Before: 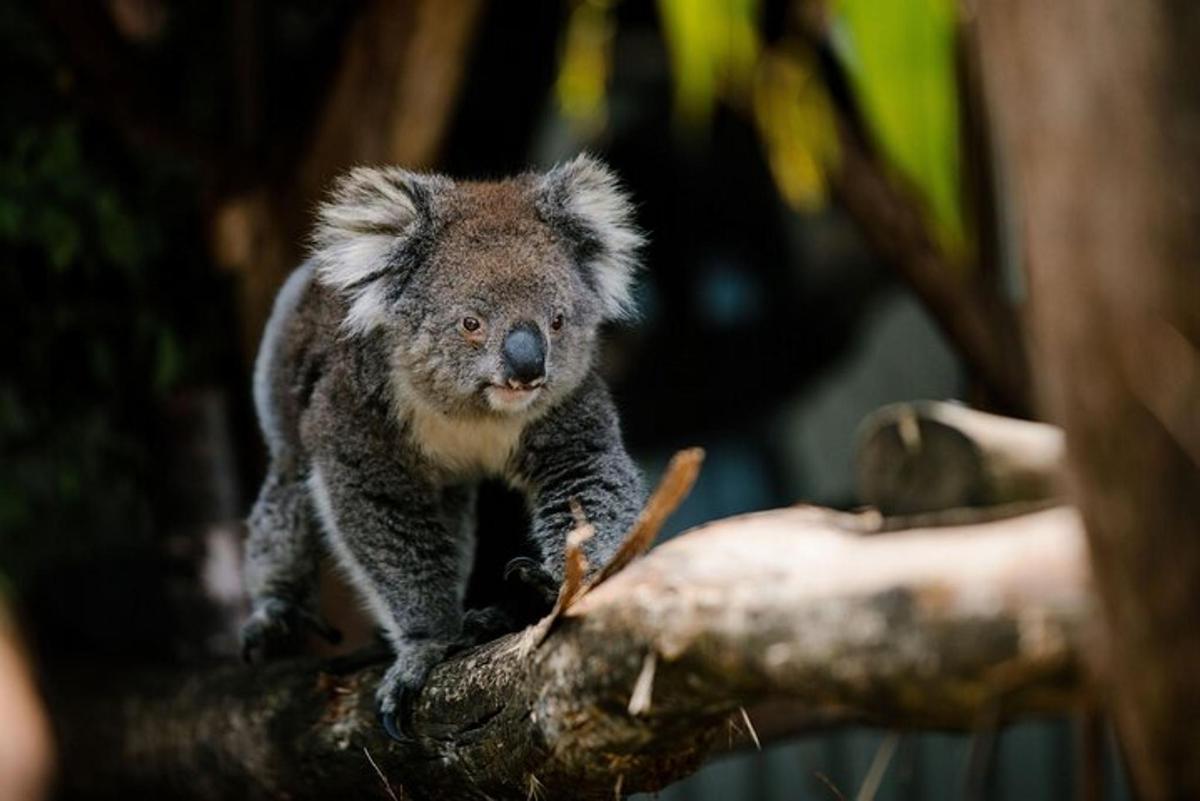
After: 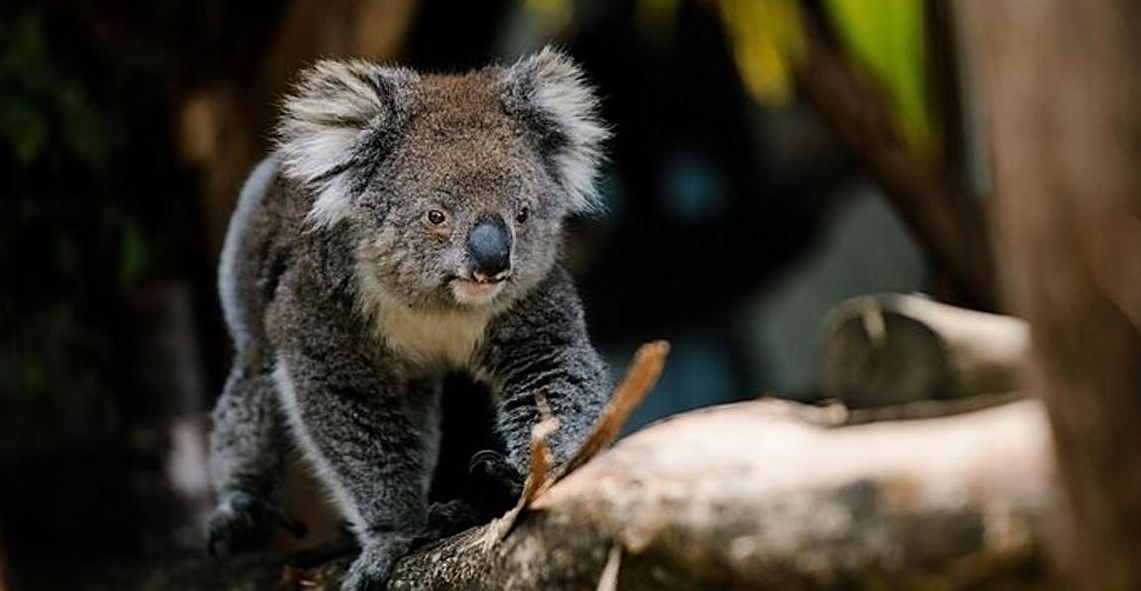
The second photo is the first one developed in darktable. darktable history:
crop and rotate: left 2.961%, top 13.388%, right 1.886%, bottom 12.78%
sharpen: on, module defaults
tone equalizer: smoothing diameter 24.99%, edges refinement/feathering 6.4, preserve details guided filter
